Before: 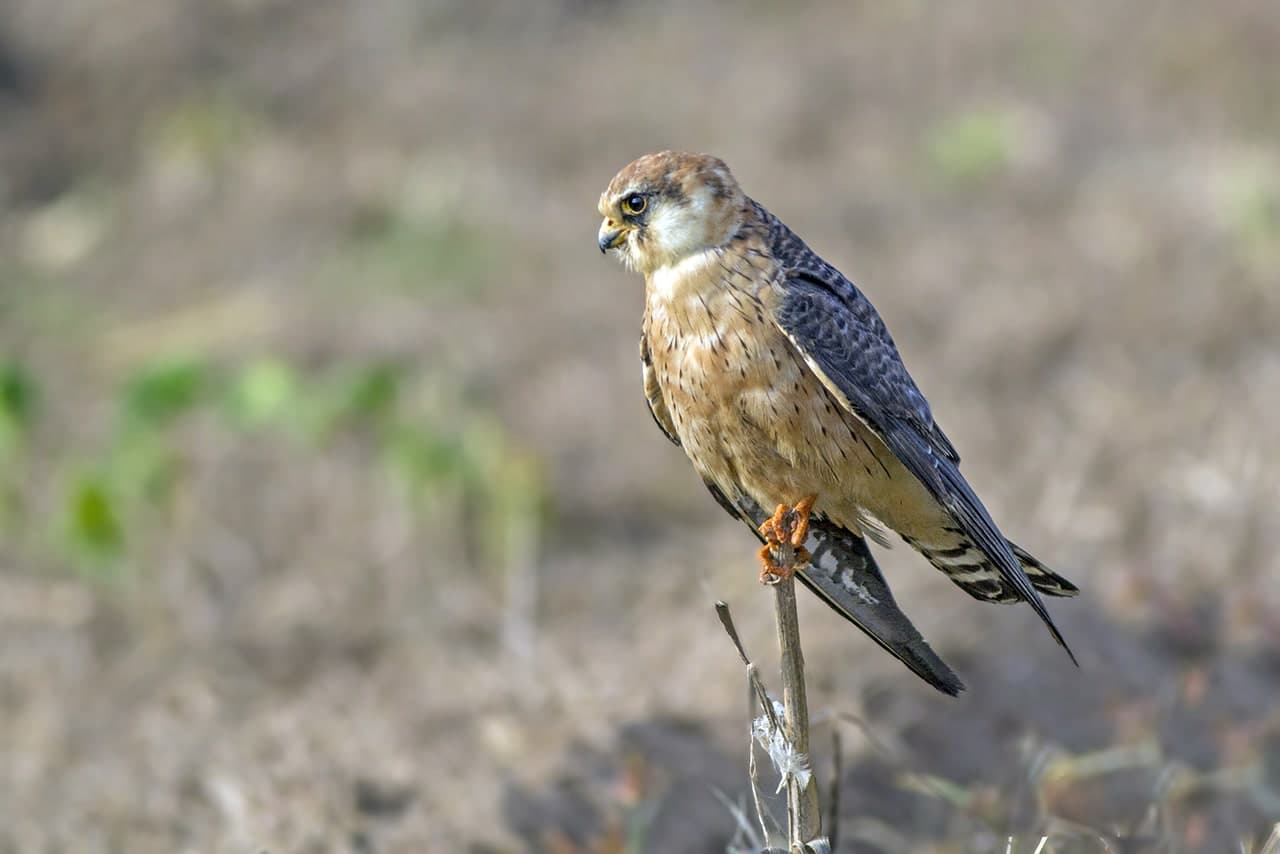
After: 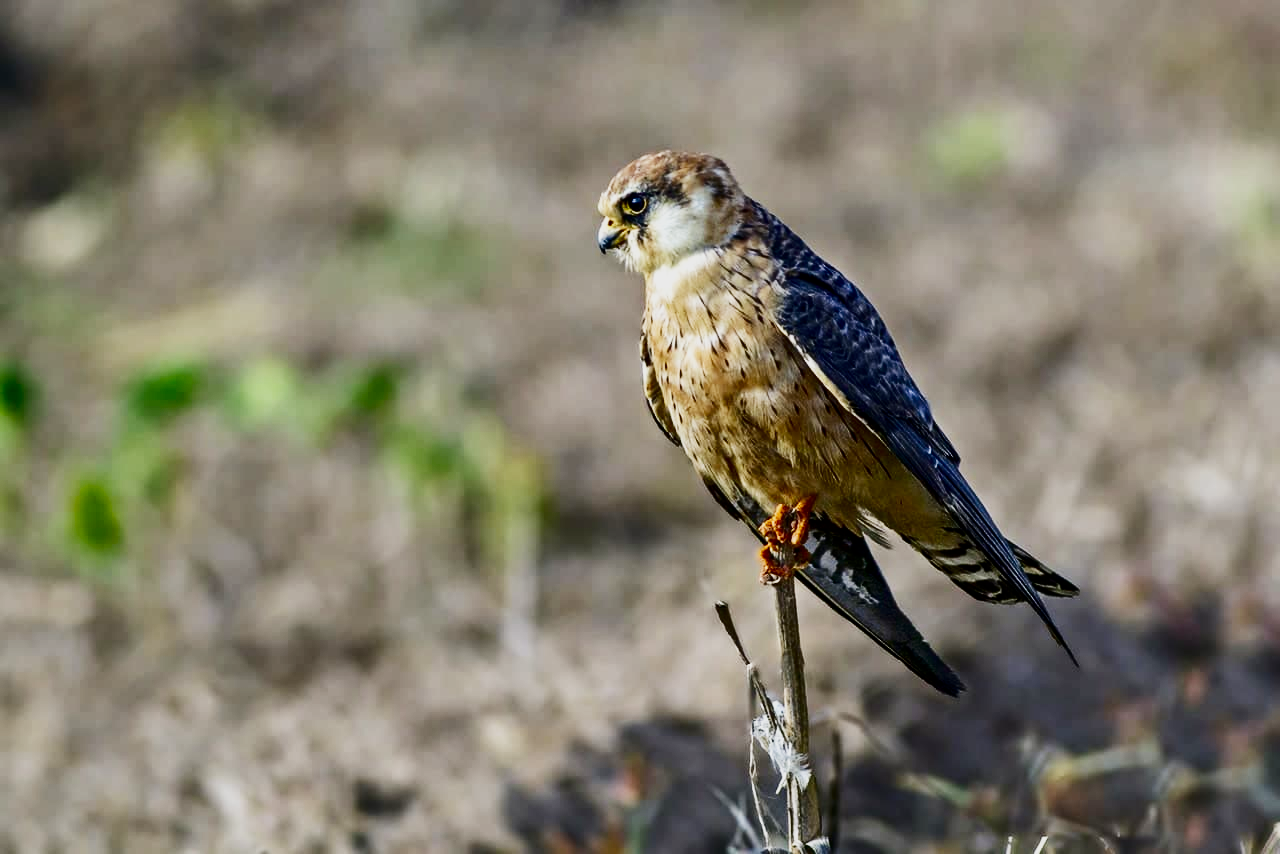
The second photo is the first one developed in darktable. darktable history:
contrast brightness saturation: contrast 0.19, brightness -0.24, saturation 0.11
sigmoid: contrast 1.7, skew 0.1, preserve hue 0%, red attenuation 0.1, red rotation 0.035, green attenuation 0.1, green rotation -0.017, blue attenuation 0.15, blue rotation -0.052, base primaries Rec2020
white balance: emerald 1
color balance rgb: perceptual saturation grading › global saturation 10%, global vibrance 10%
